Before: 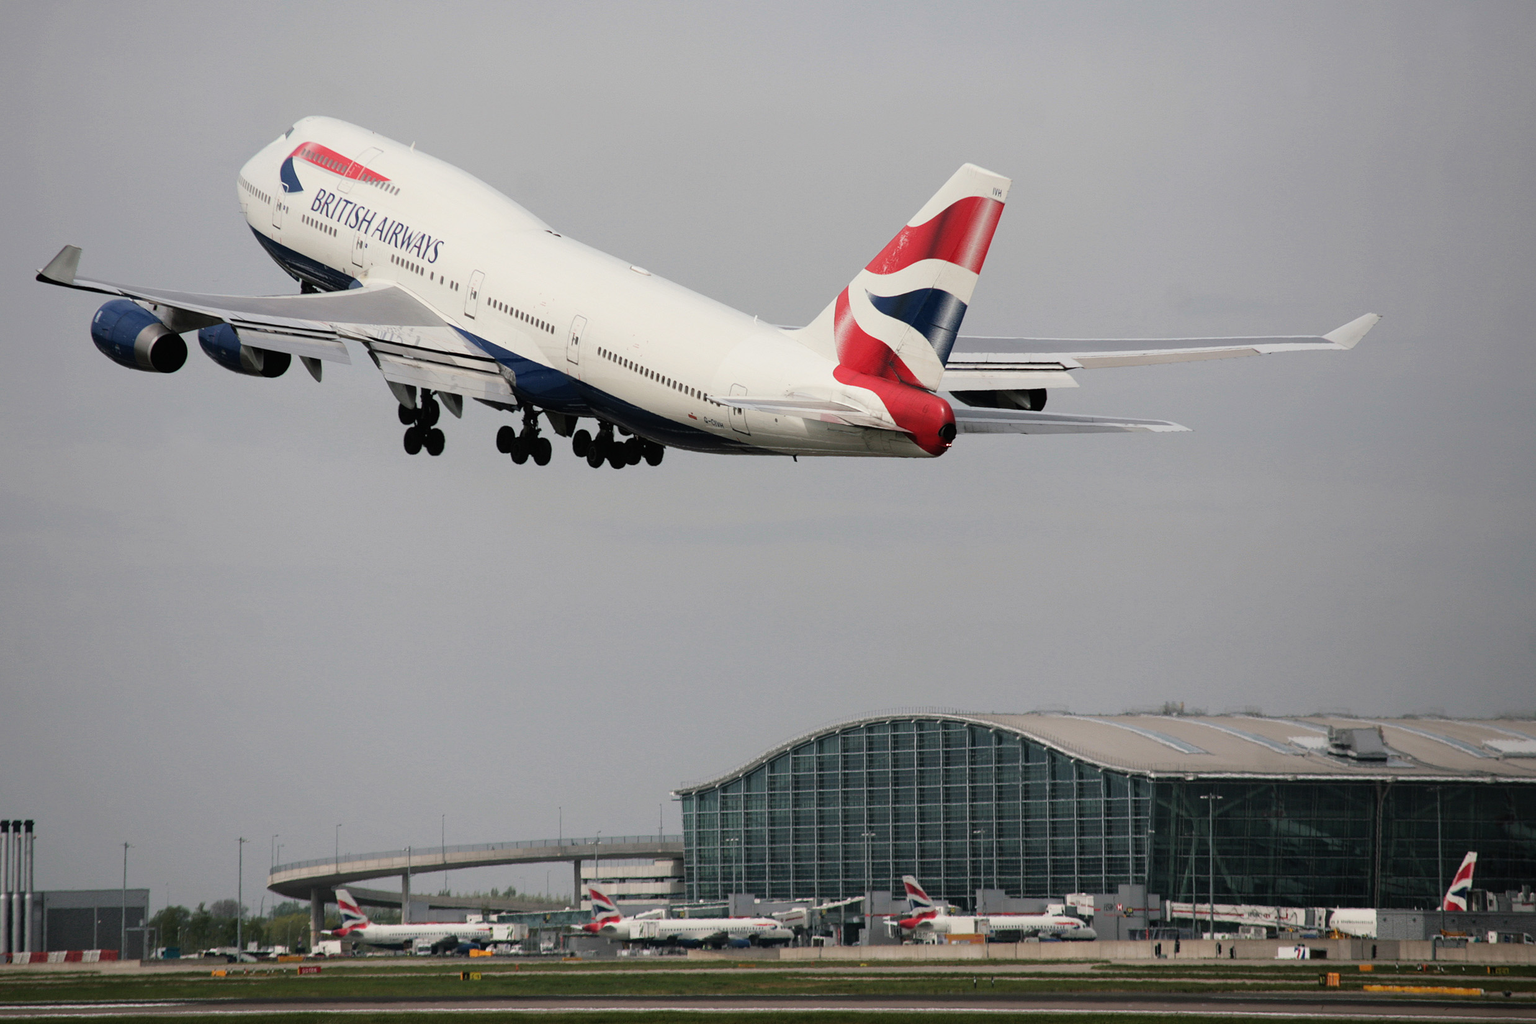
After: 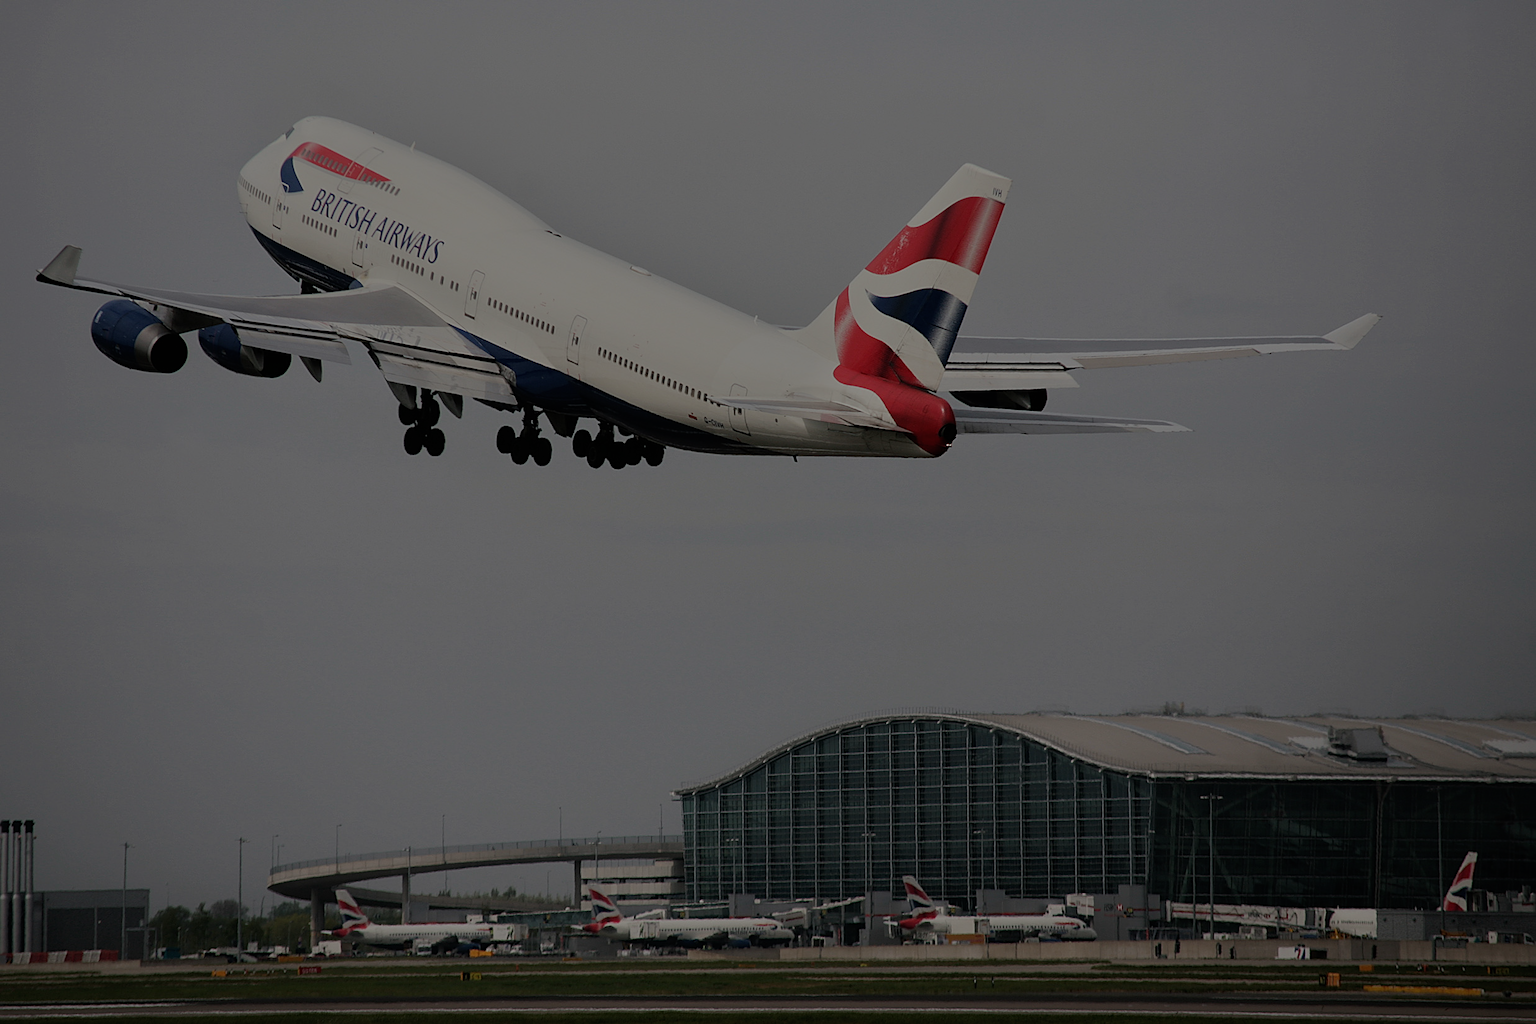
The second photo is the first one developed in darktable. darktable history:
tone equalizer: -8 EV -2 EV, -7 EV -2 EV, -6 EV -2 EV, -5 EV -2 EV, -4 EV -2 EV, -3 EV -2 EV, -2 EV -2 EV, -1 EV -1.63 EV, +0 EV -2 EV
sharpen: on, module defaults
